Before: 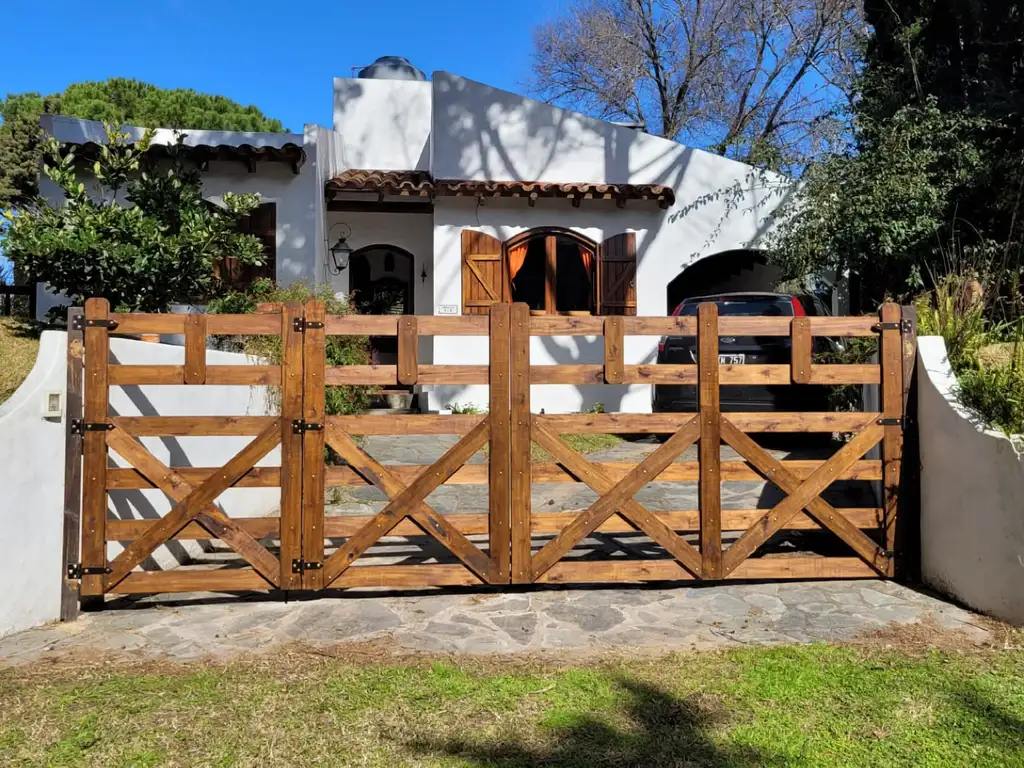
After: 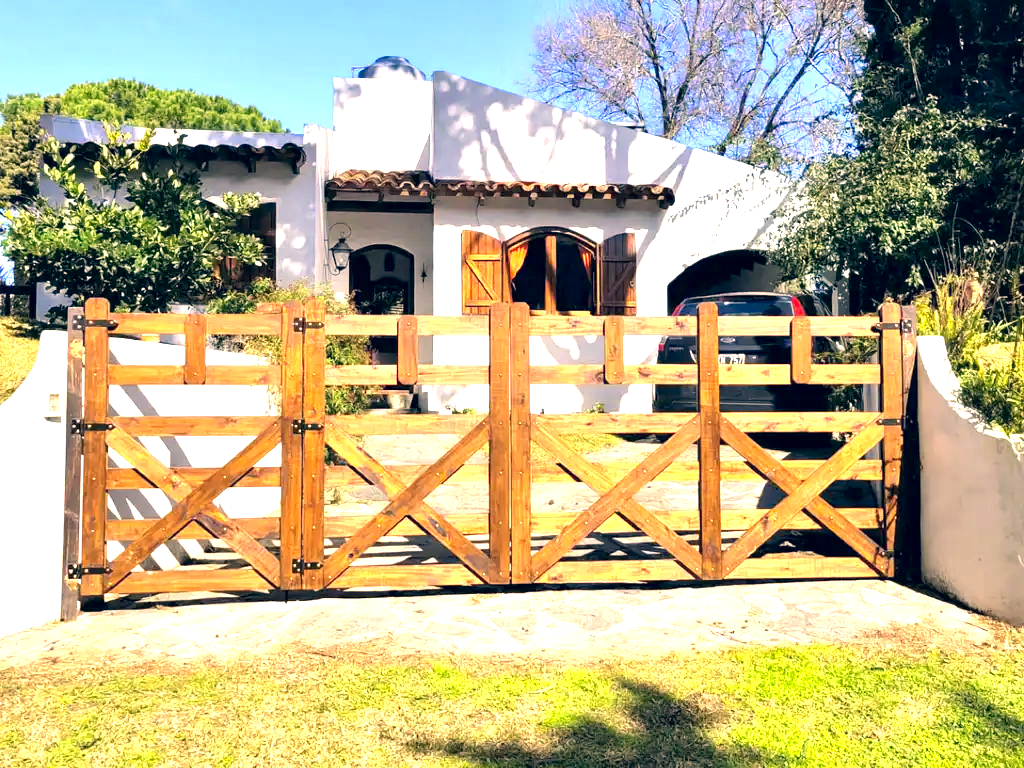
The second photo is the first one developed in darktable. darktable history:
color correction: highlights a* 10.32, highlights b* 14.66, shadows a* -9.59, shadows b* -15.02
exposure: black level correction 0.001, exposure 1.735 EV, compensate highlight preservation false
